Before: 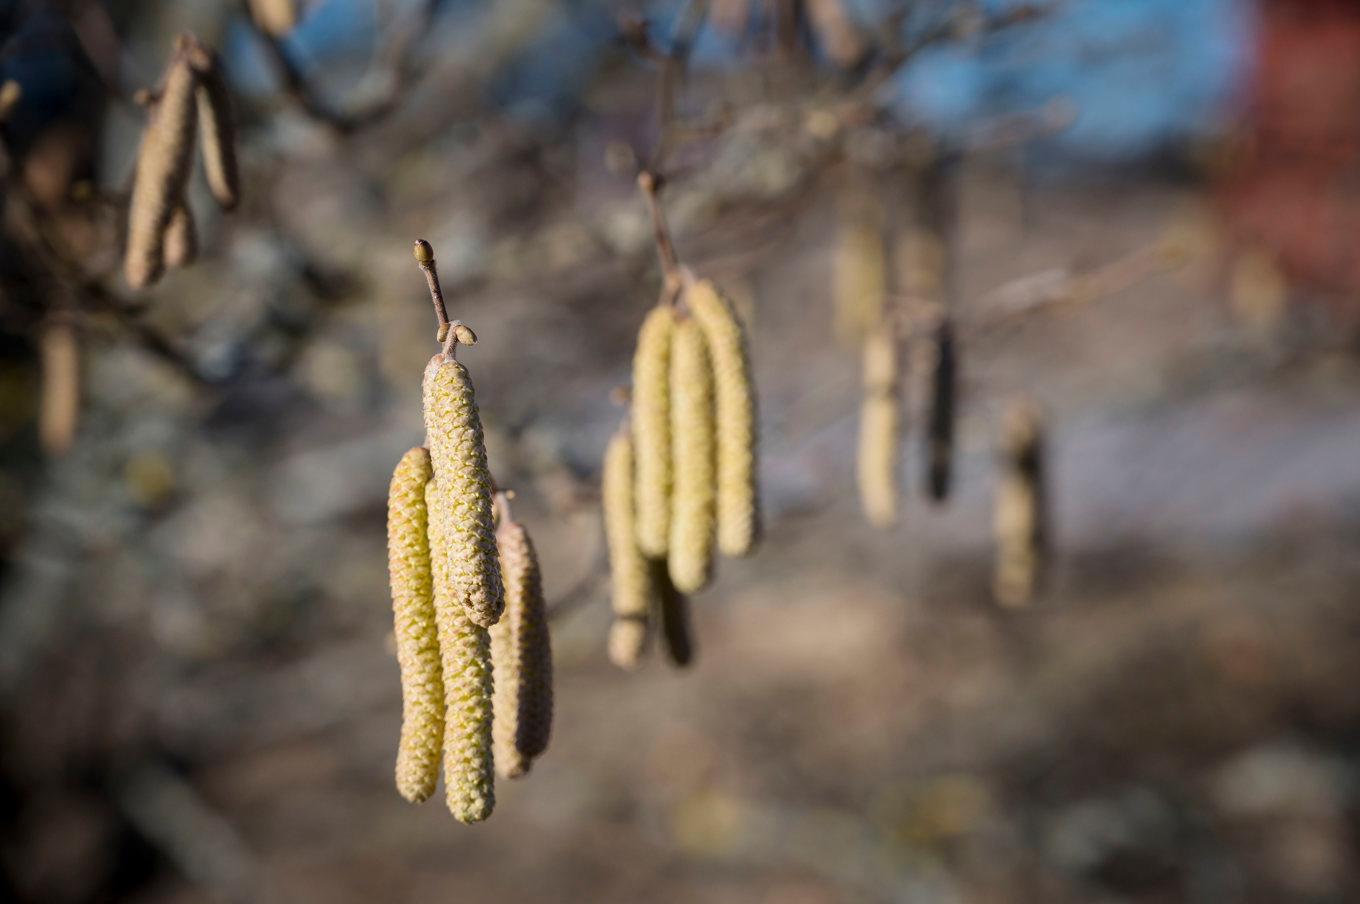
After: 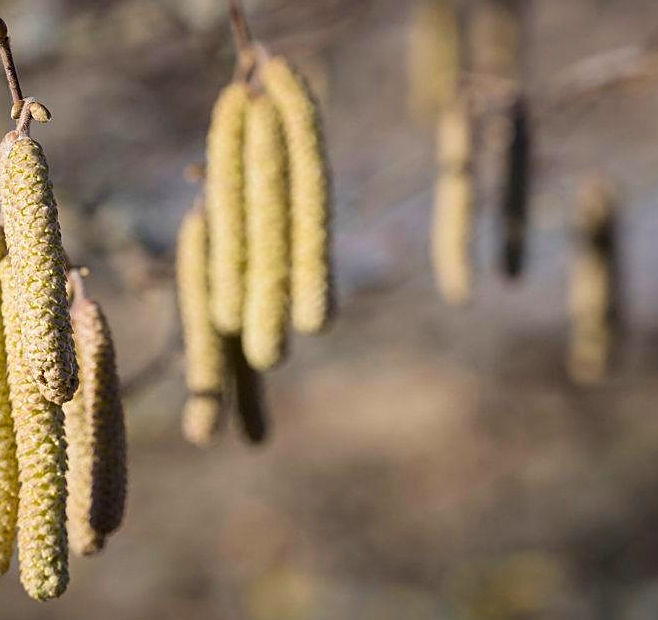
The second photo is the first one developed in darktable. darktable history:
sharpen: on, module defaults
velvia: strength 15.3%
crop: left 31.335%, top 24.761%, right 20.271%, bottom 6.629%
